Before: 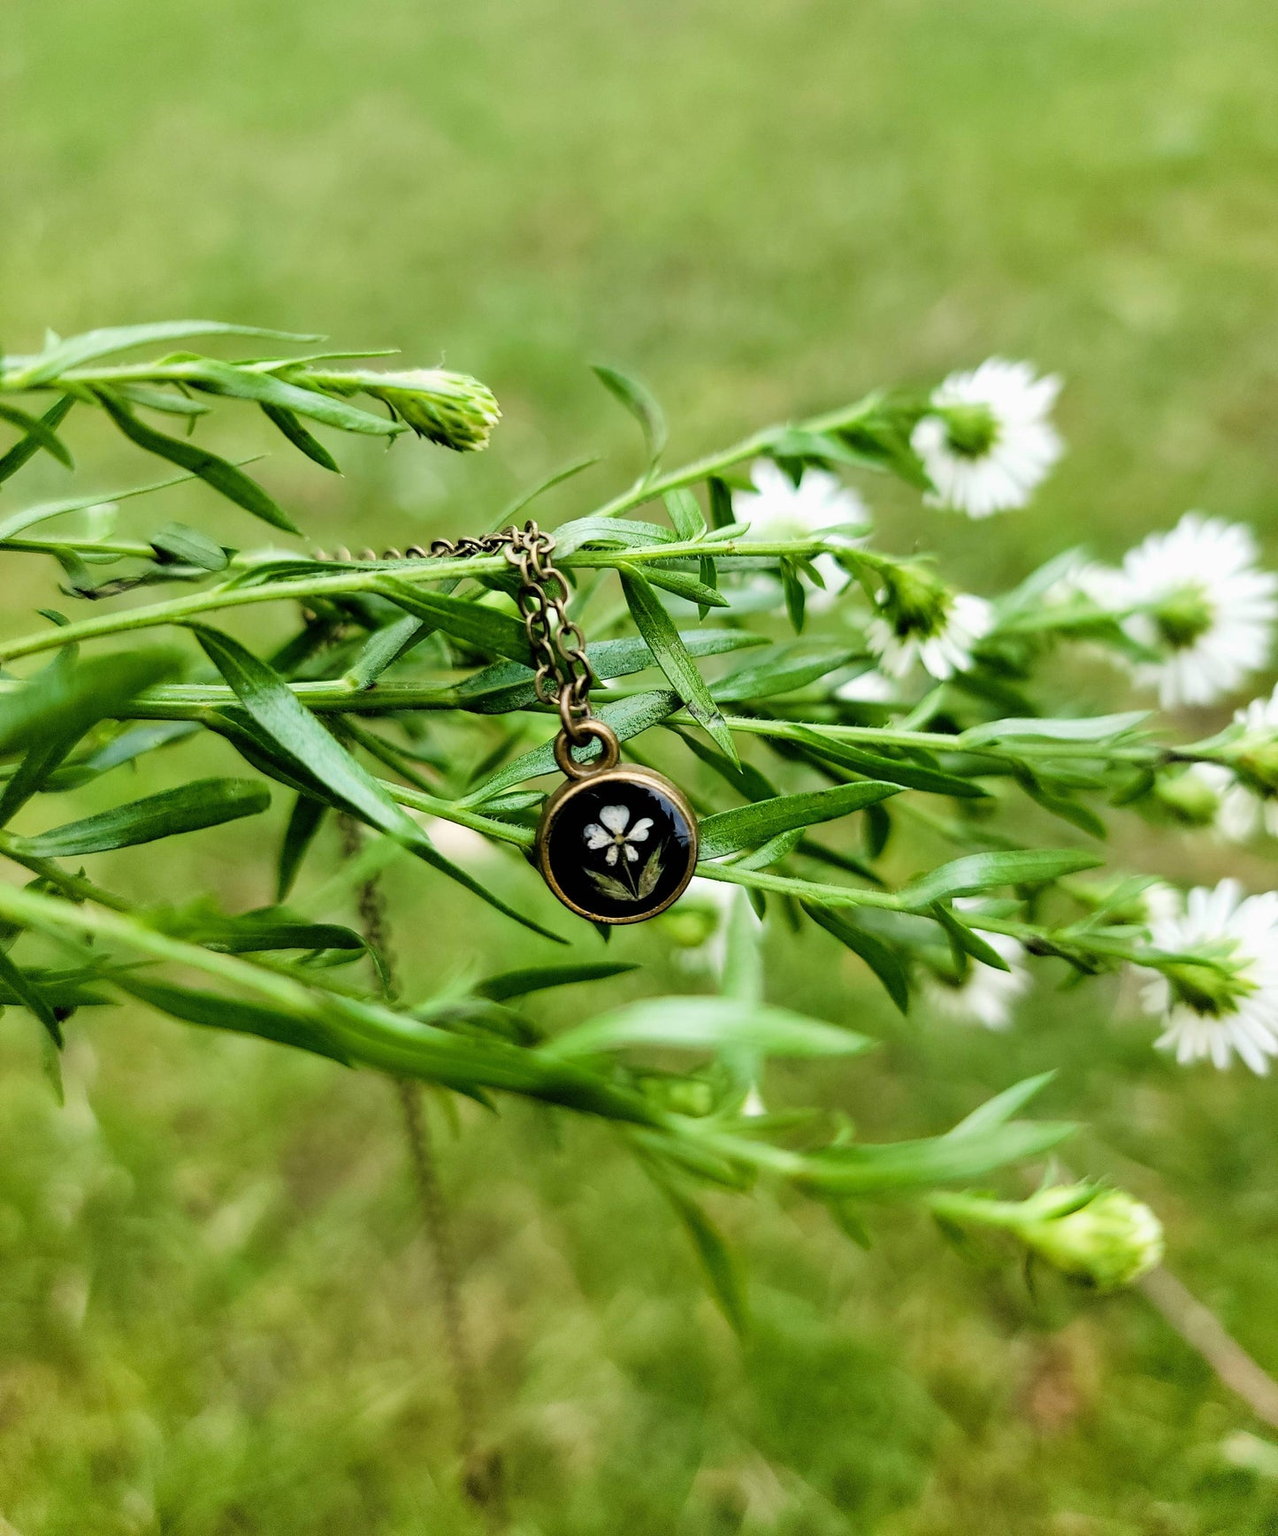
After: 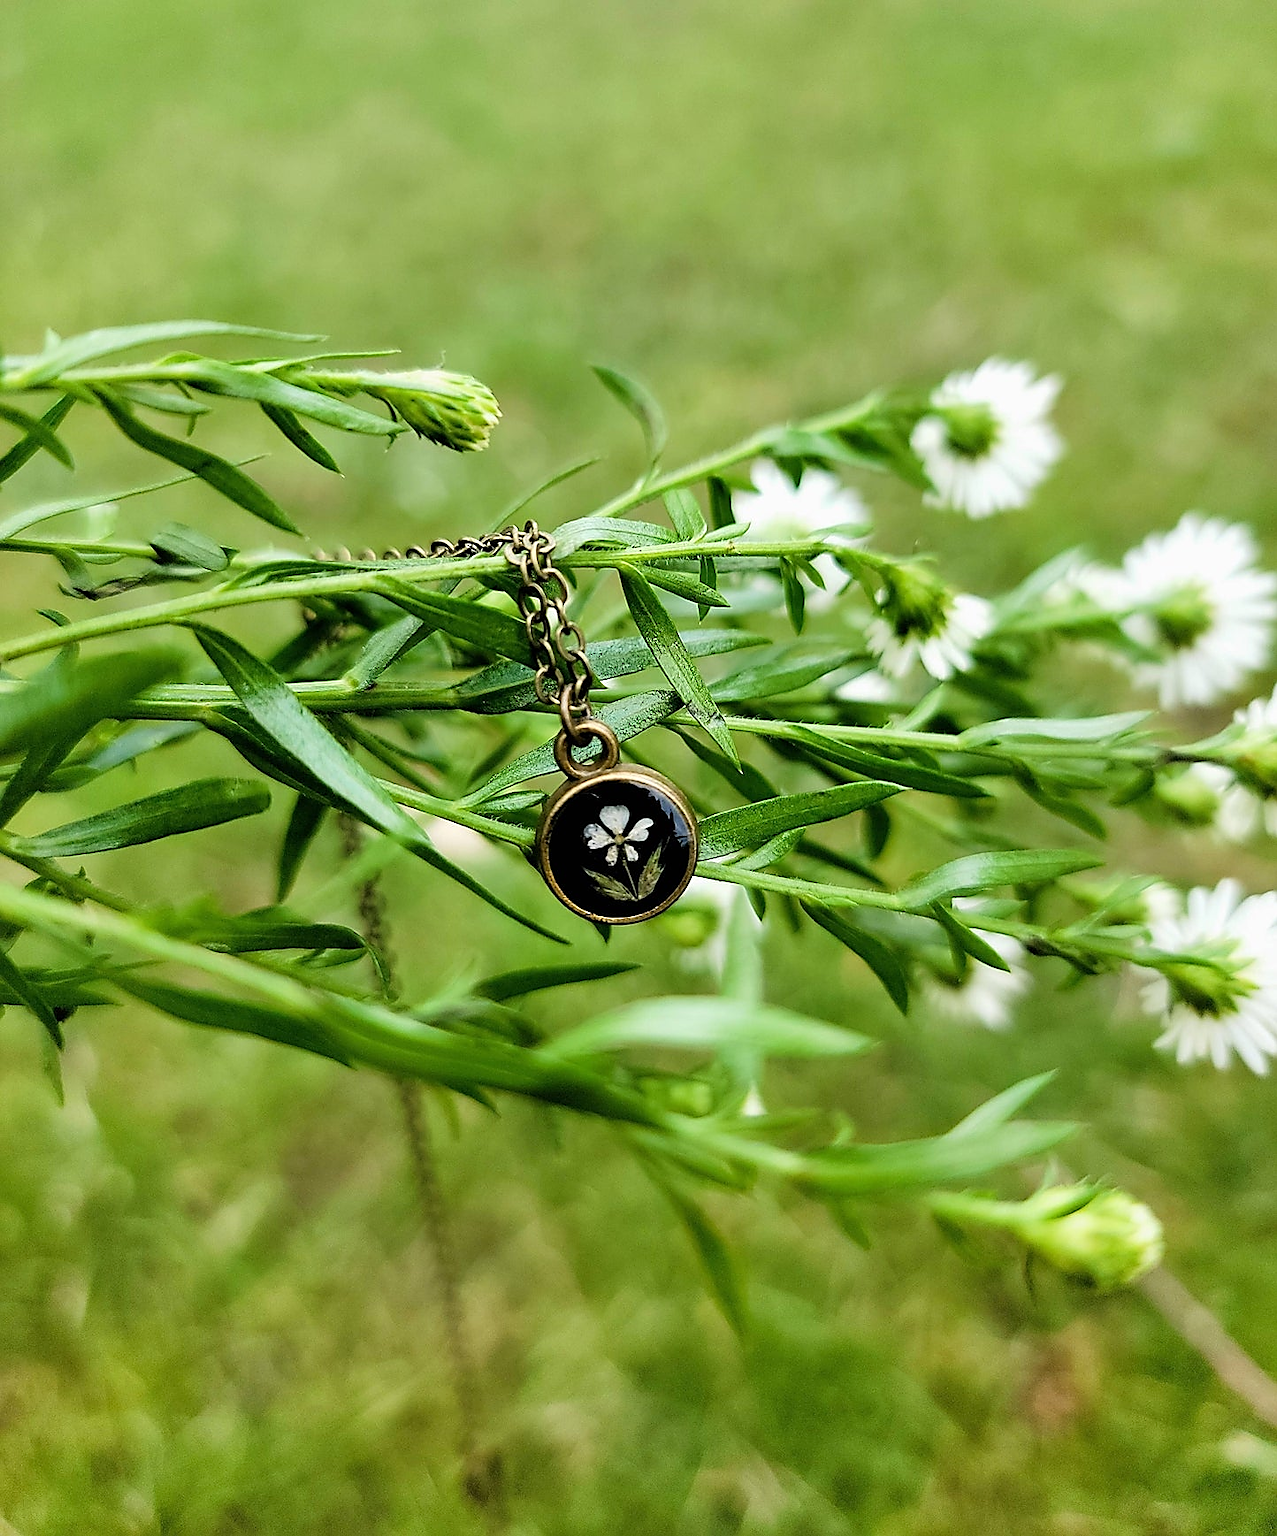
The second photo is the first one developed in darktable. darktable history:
sharpen: radius 1.413, amount 1.253, threshold 0.813
